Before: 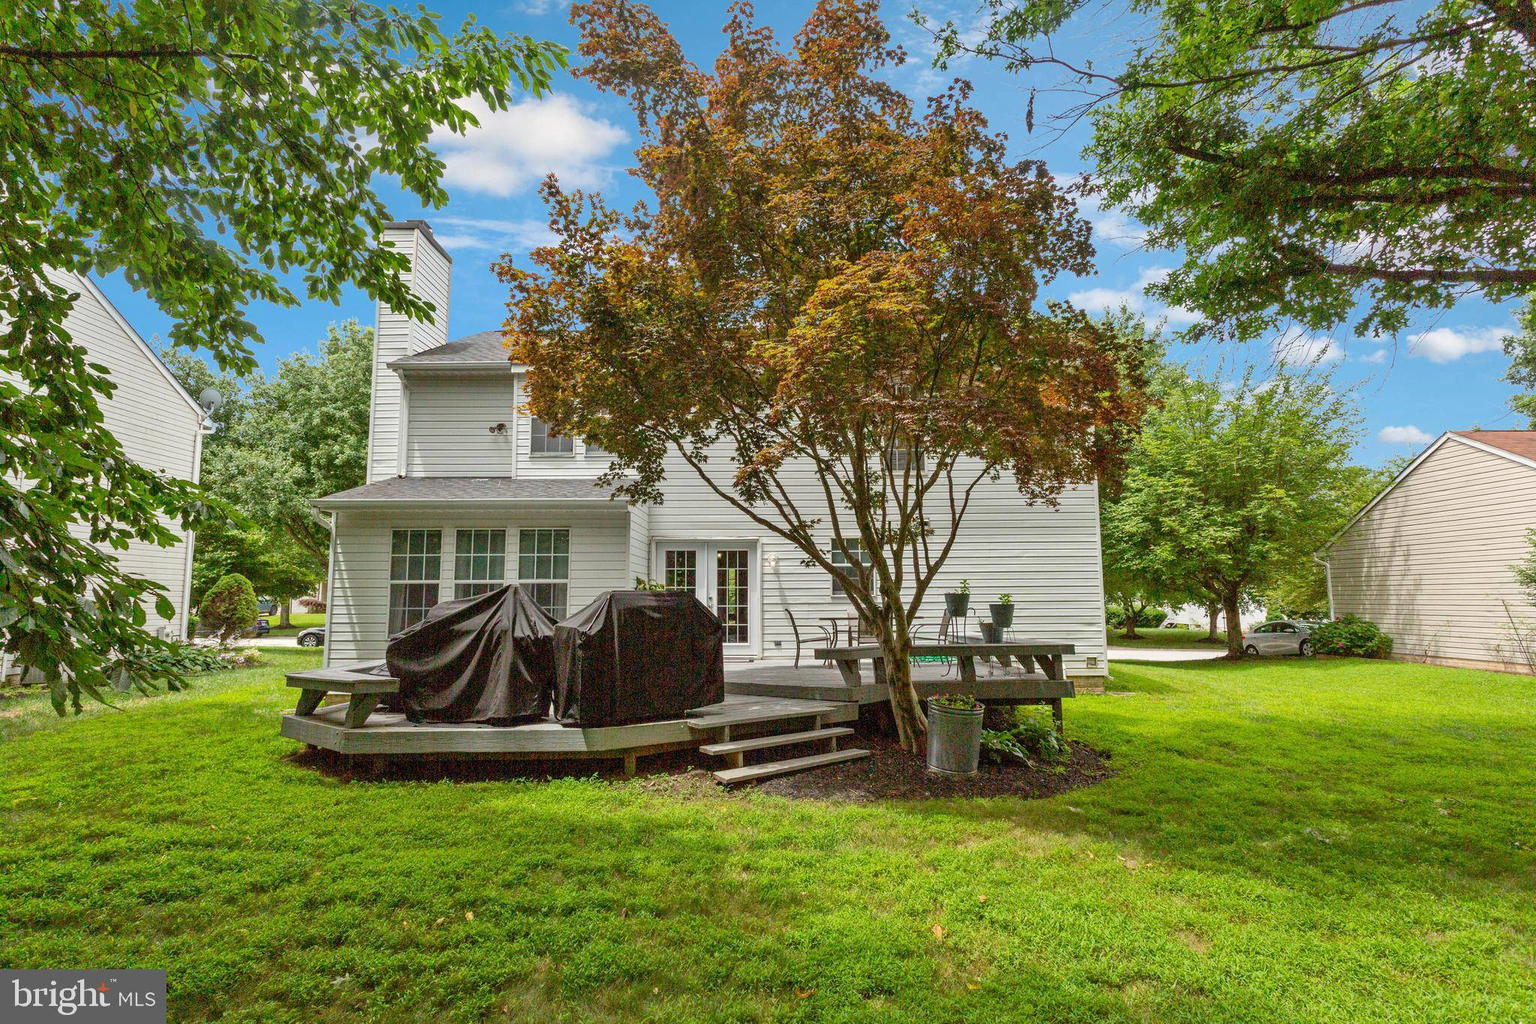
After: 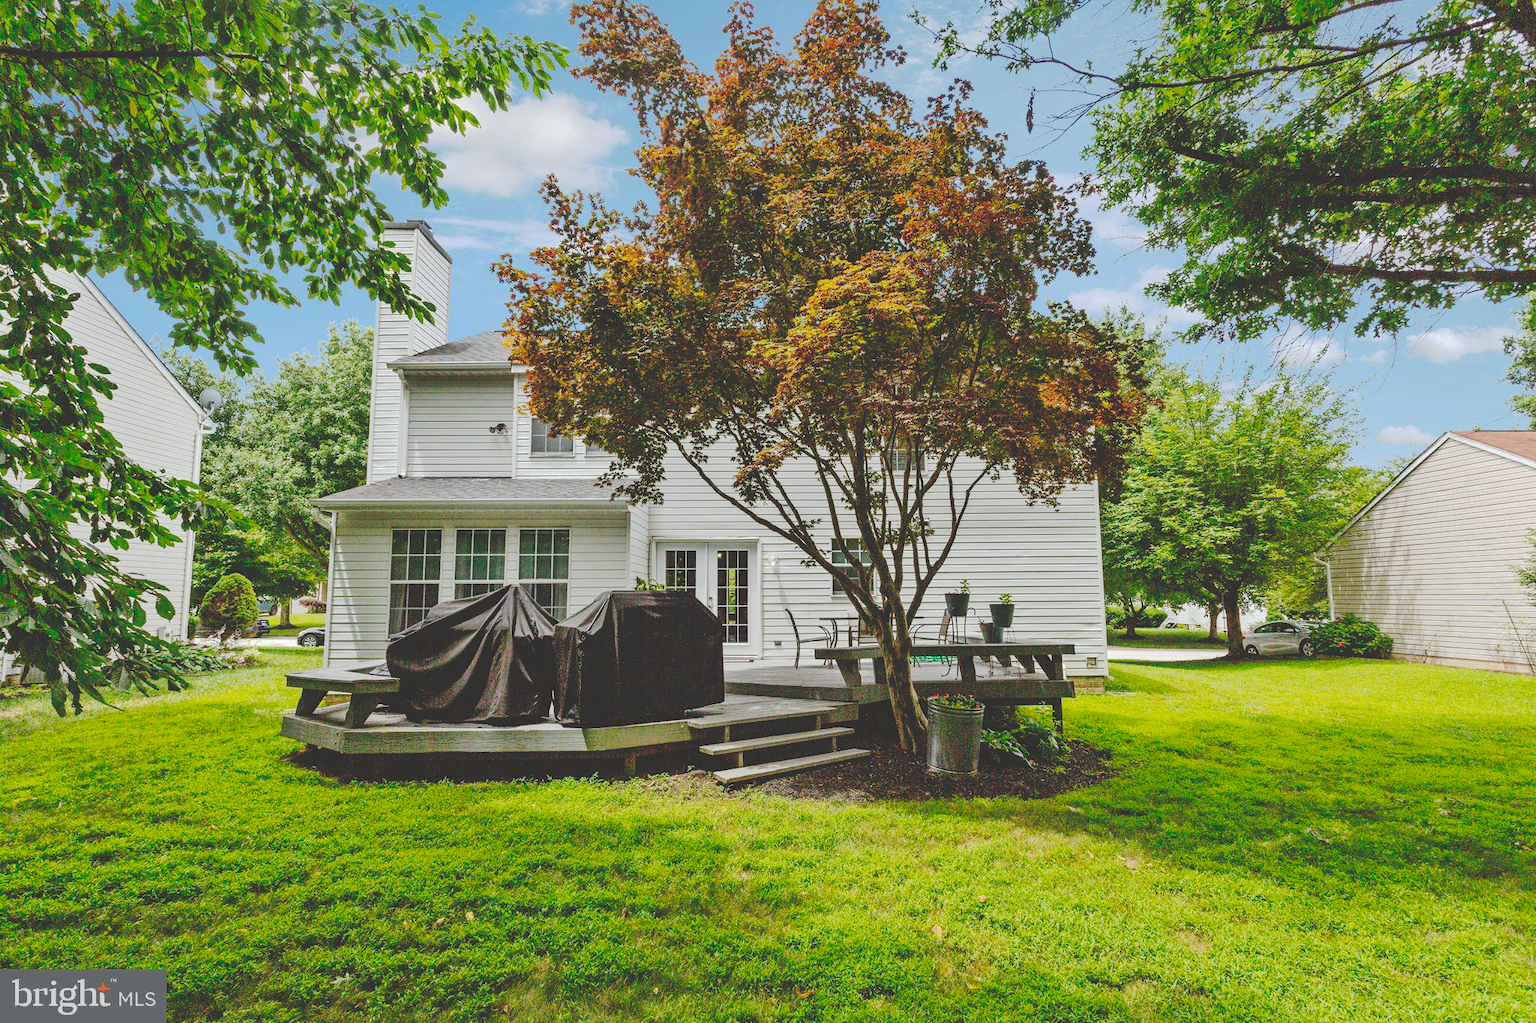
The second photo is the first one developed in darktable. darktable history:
white balance: red 0.982, blue 1.018
tone equalizer: on, module defaults
tone curve: curves: ch0 [(0, 0) (0.003, 0.198) (0.011, 0.198) (0.025, 0.198) (0.044, 0.198) (0.069, 0.201) (0.1, 0.202) (0.136, 0.207) (0.177, 0.212) (0.224, 0.222) (0.277, 0.27) (0.335, 0.332) (0.399, 0.422) (0.468, 0.542) (0.543, 0.626) (0.623, 0.698) (0.709, 0.764) (0.801, 0.82) (0.898, 0.863) (1, 1)], preserve colors none
